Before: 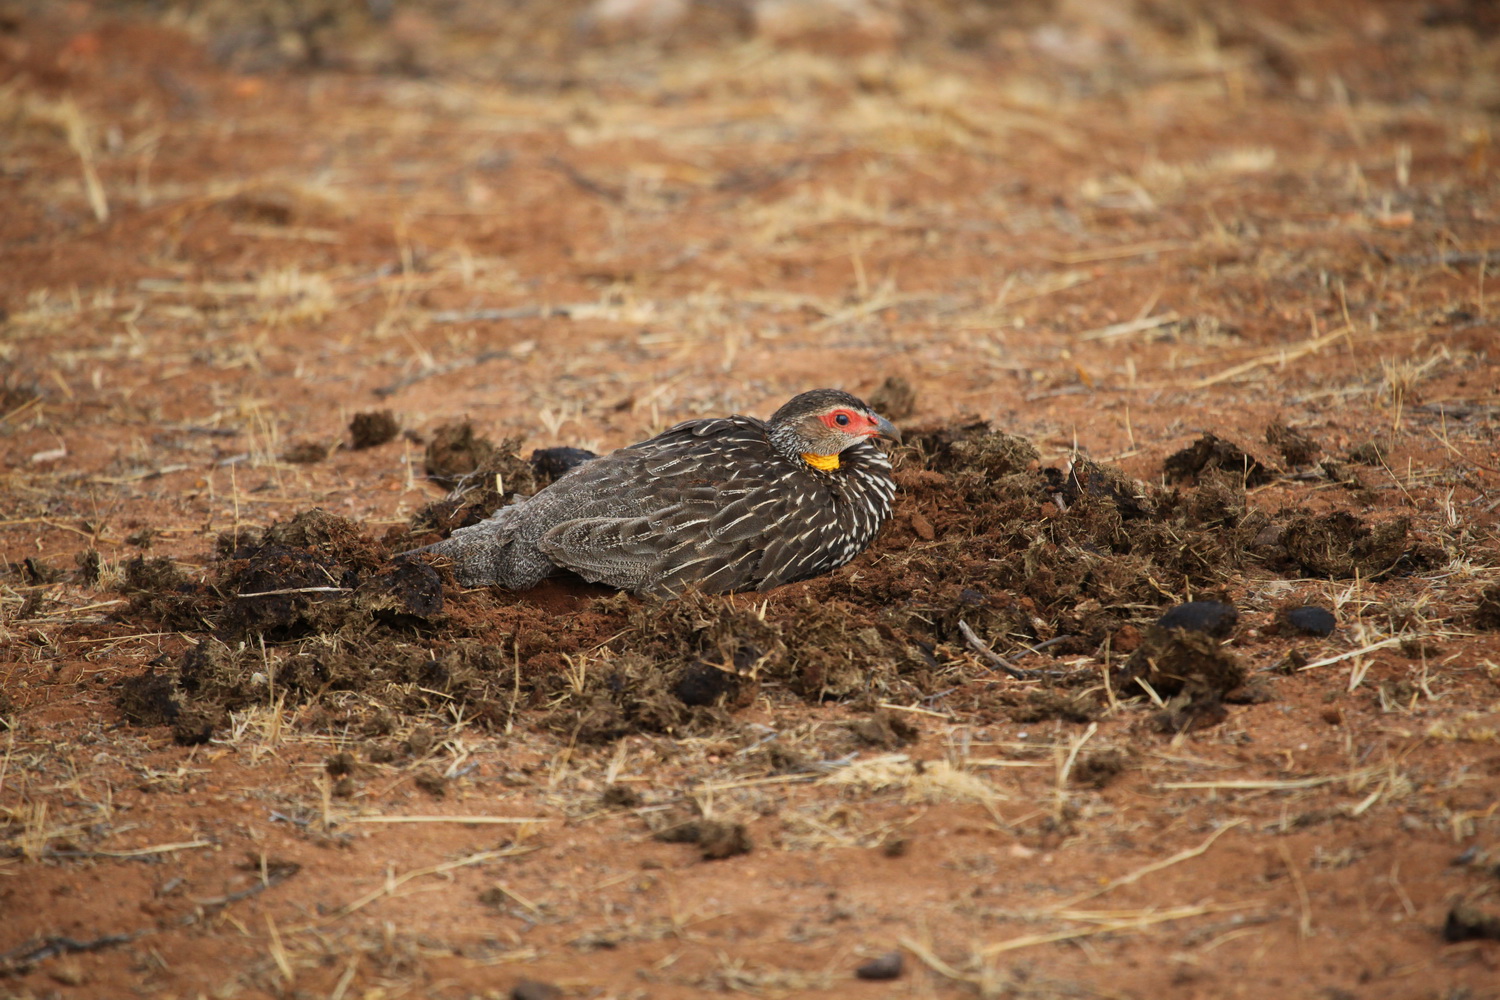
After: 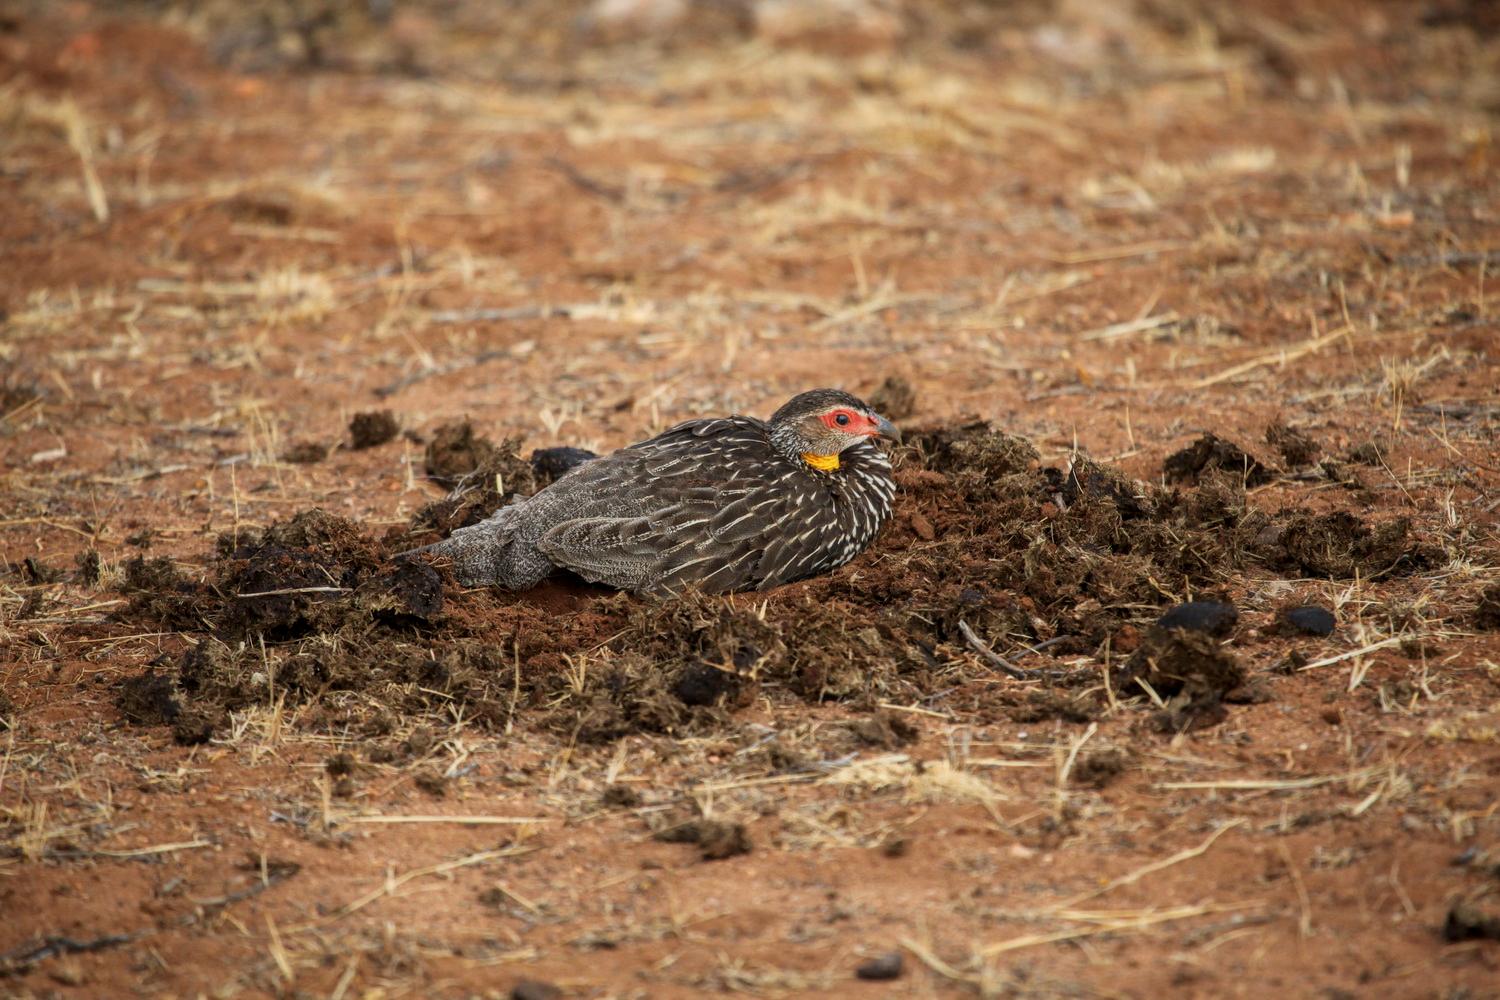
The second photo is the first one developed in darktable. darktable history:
contrast equalizer: y [[0.546, 0.552, 0.554, 0.554, 0.552, 0.546], [0.5 ×6], [0.5 ×6], [0 ×6], [0 ×6]], mix -0.195
local contrast: on, module defaults
